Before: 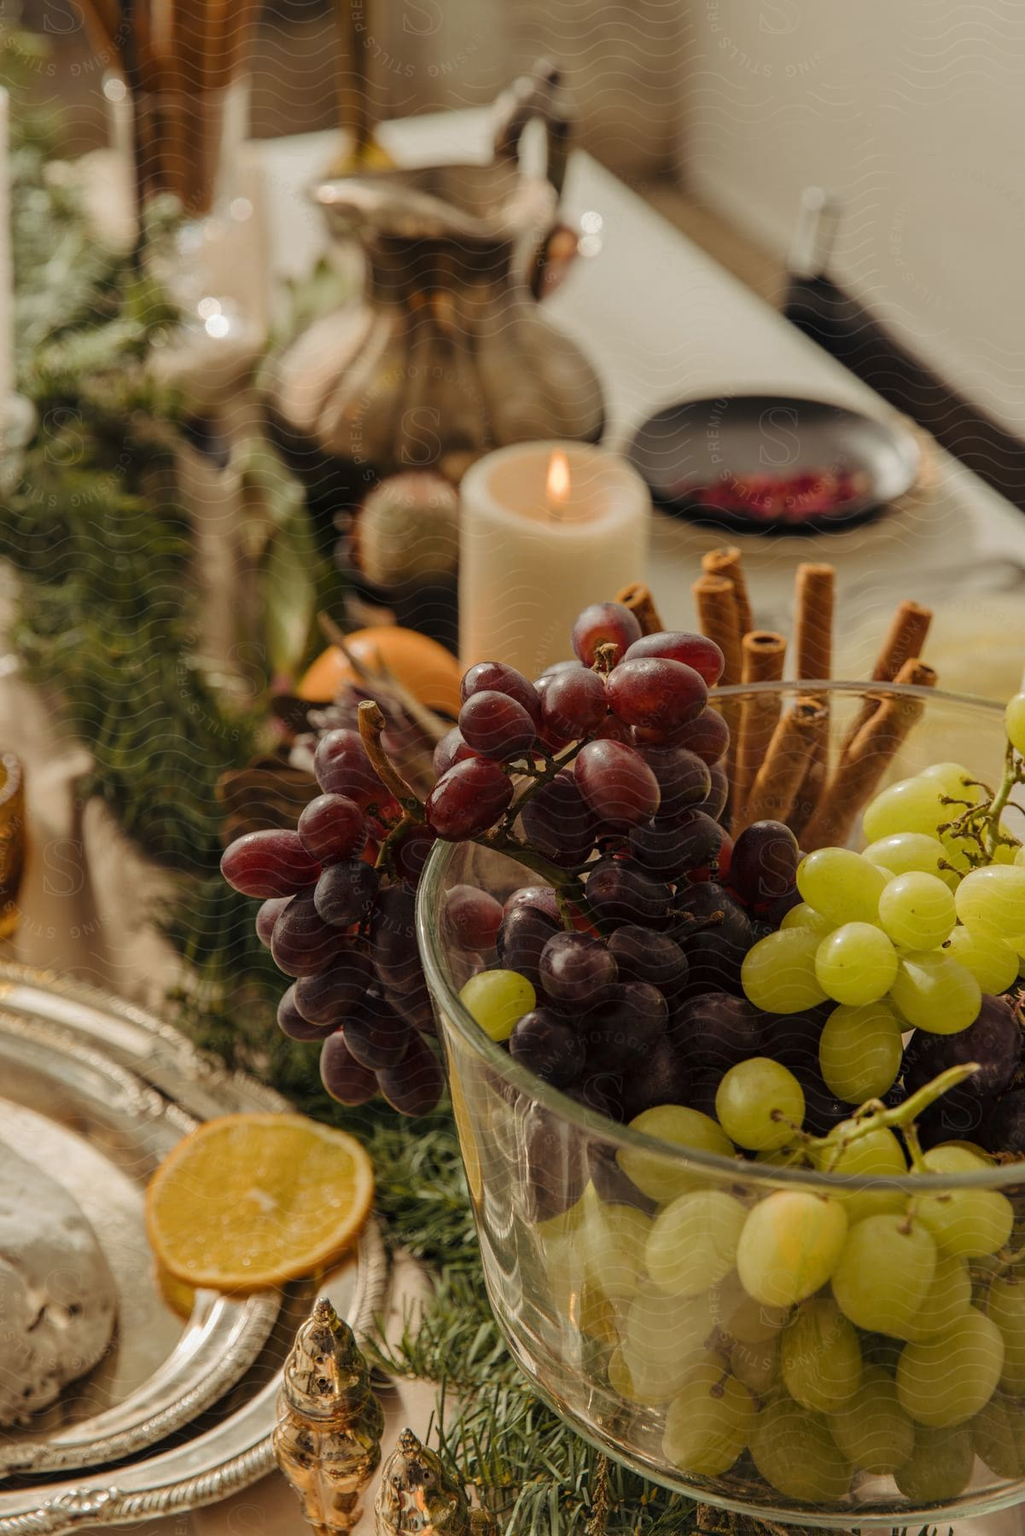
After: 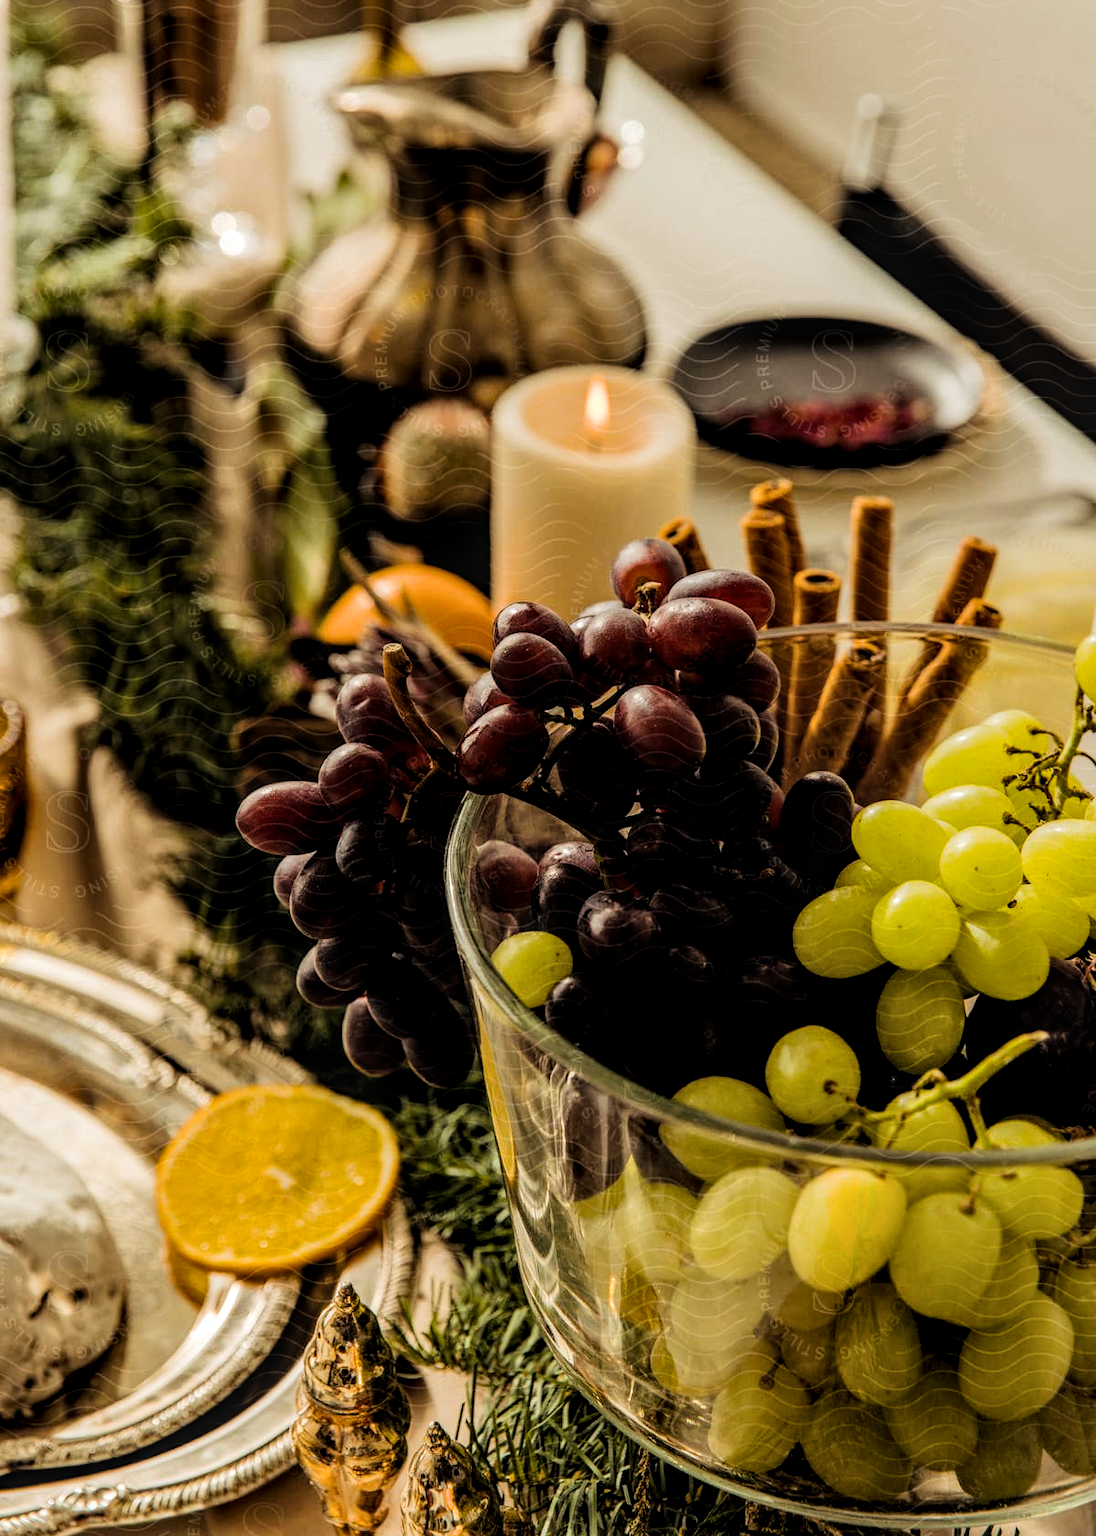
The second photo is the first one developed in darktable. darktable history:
local contrast: detail 130%
filmic rgb: black relative exposure -5.09 EV, white relative exposure 3.97 EV, hardness 2.89, contrast 1.297, highlights saturation mix -28.98%
exposure: compensate highlight preservation false
color balance rgb: power › hue 62.88°, linear chroma grading › global chroma 15.381%, perceptual saturation grading › global saturation 0.331%, perceptual brilliance grading › global brilliance -4.728%, perceptual brilliance grading › highlights 24.102%, perceptual brilliance grading › mid-tones 7.104%, perceptual brilliance grading › shadows -4.876%, global vibrance 14.506%
crop and rotate: top 6.493%
levels: levels [0, 0.498, 0.996]
